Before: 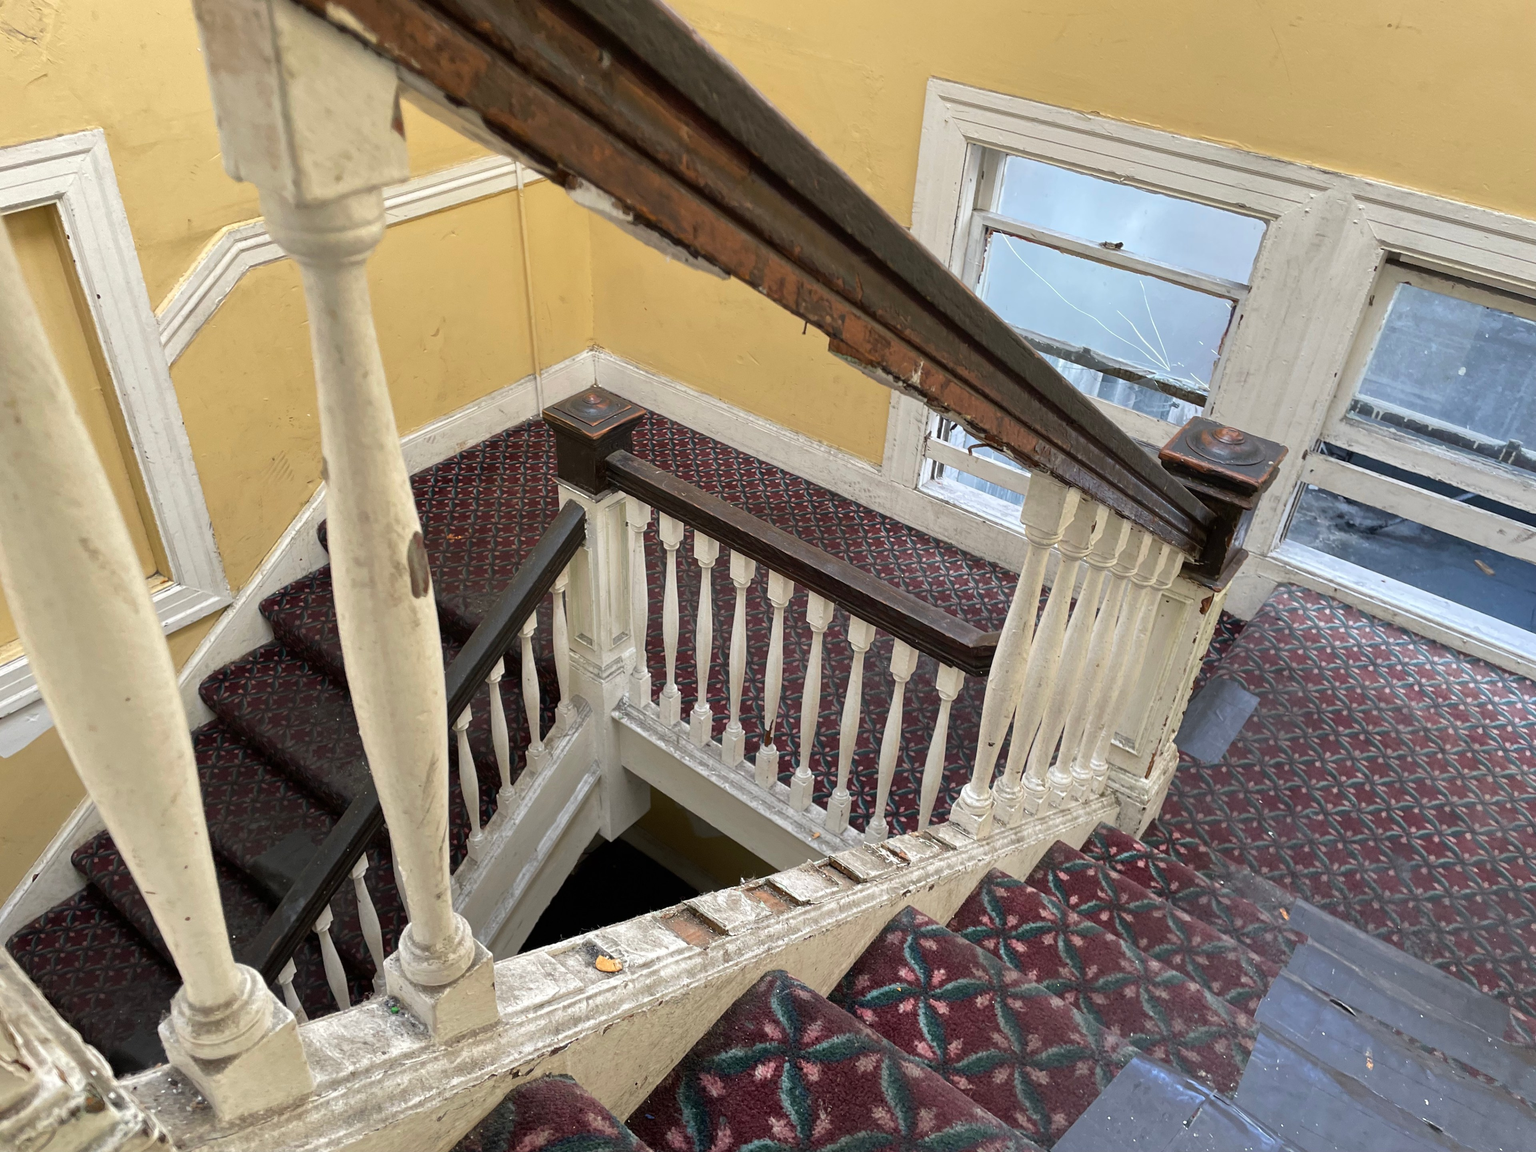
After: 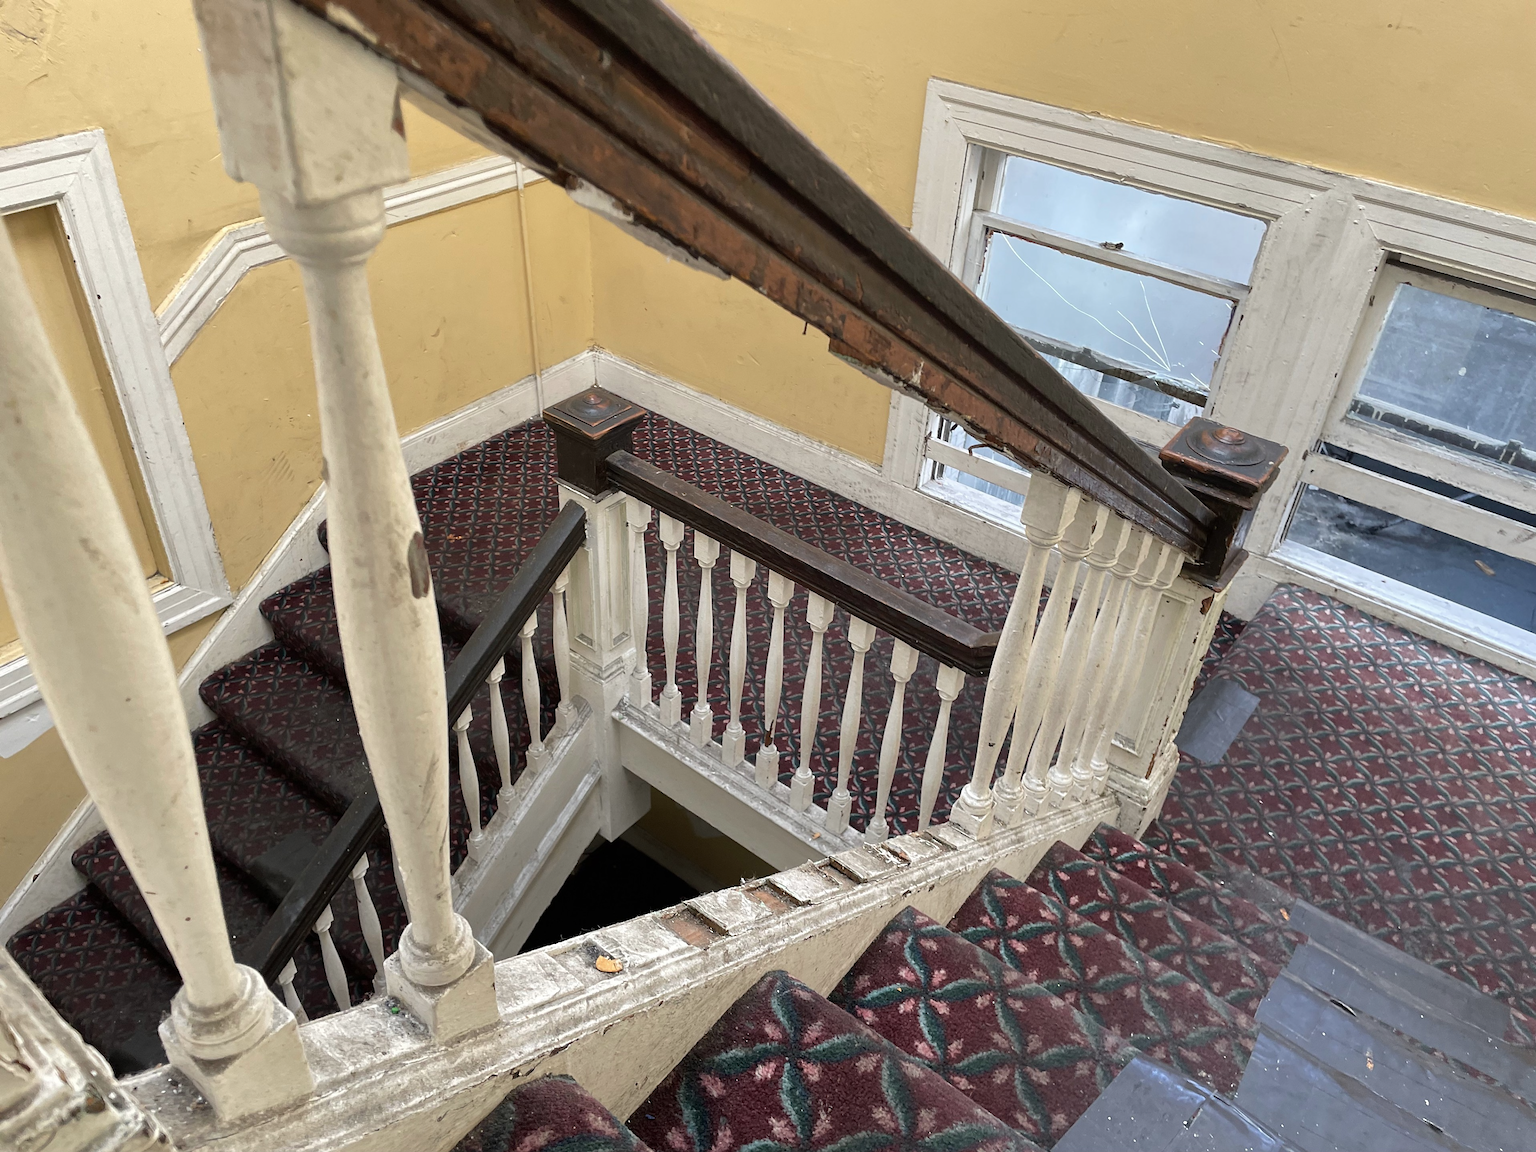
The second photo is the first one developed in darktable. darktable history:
sharpen: radius 1.82, amount 0.397, threshold 1.485
color correction: highlights b* 0.04, saturation 0.852
